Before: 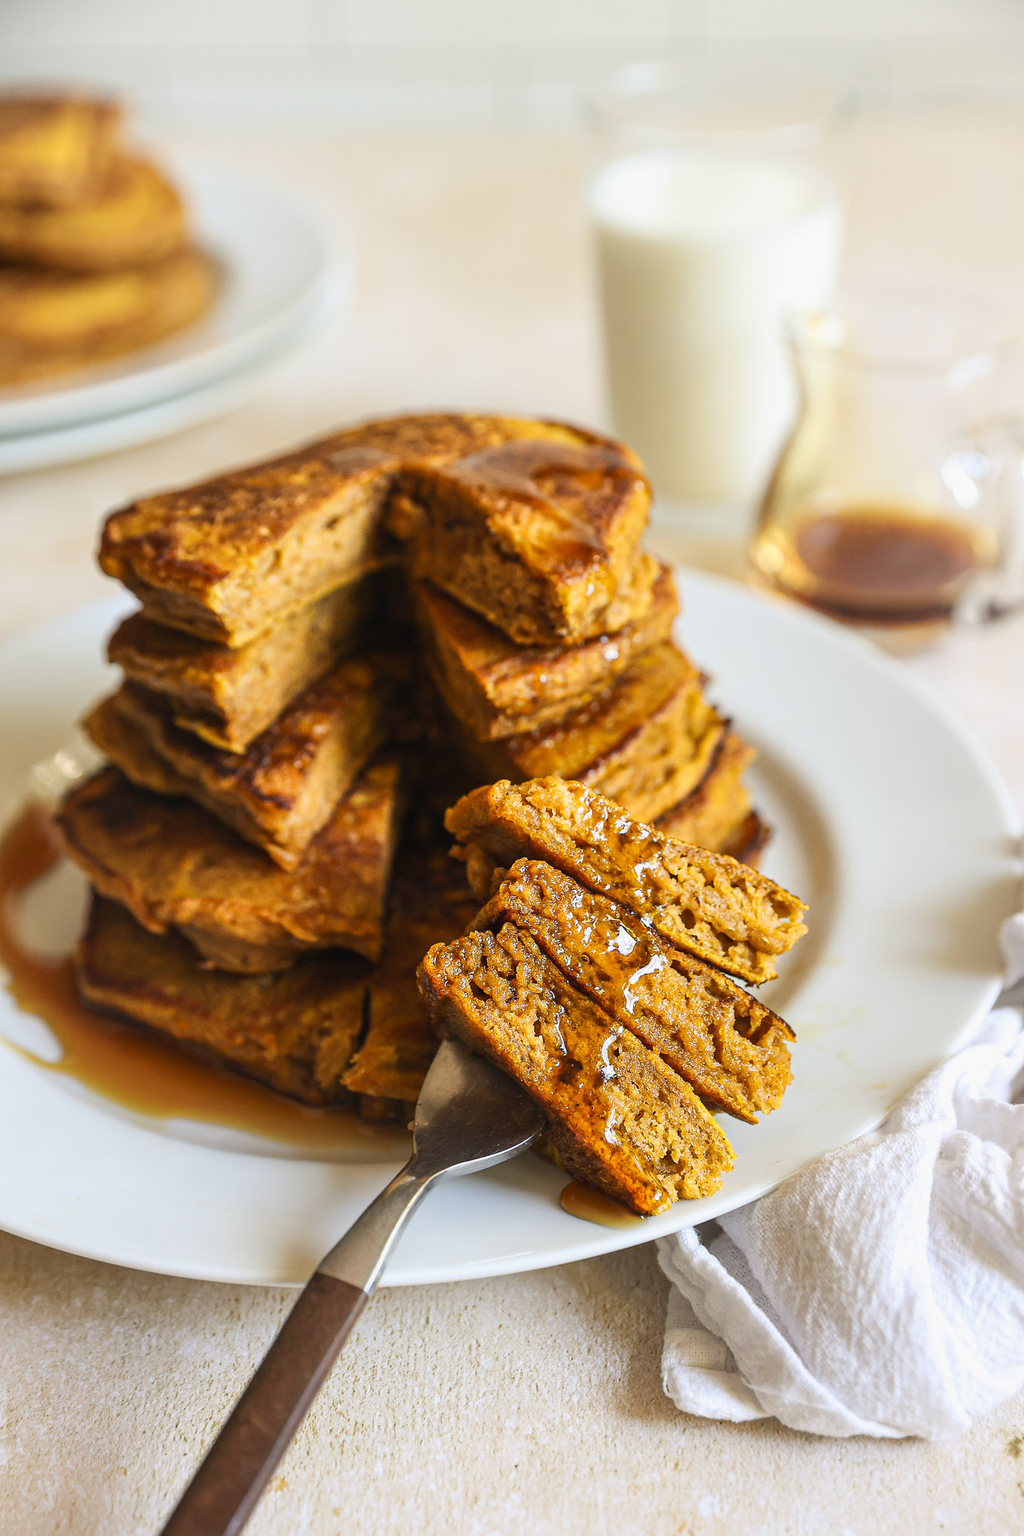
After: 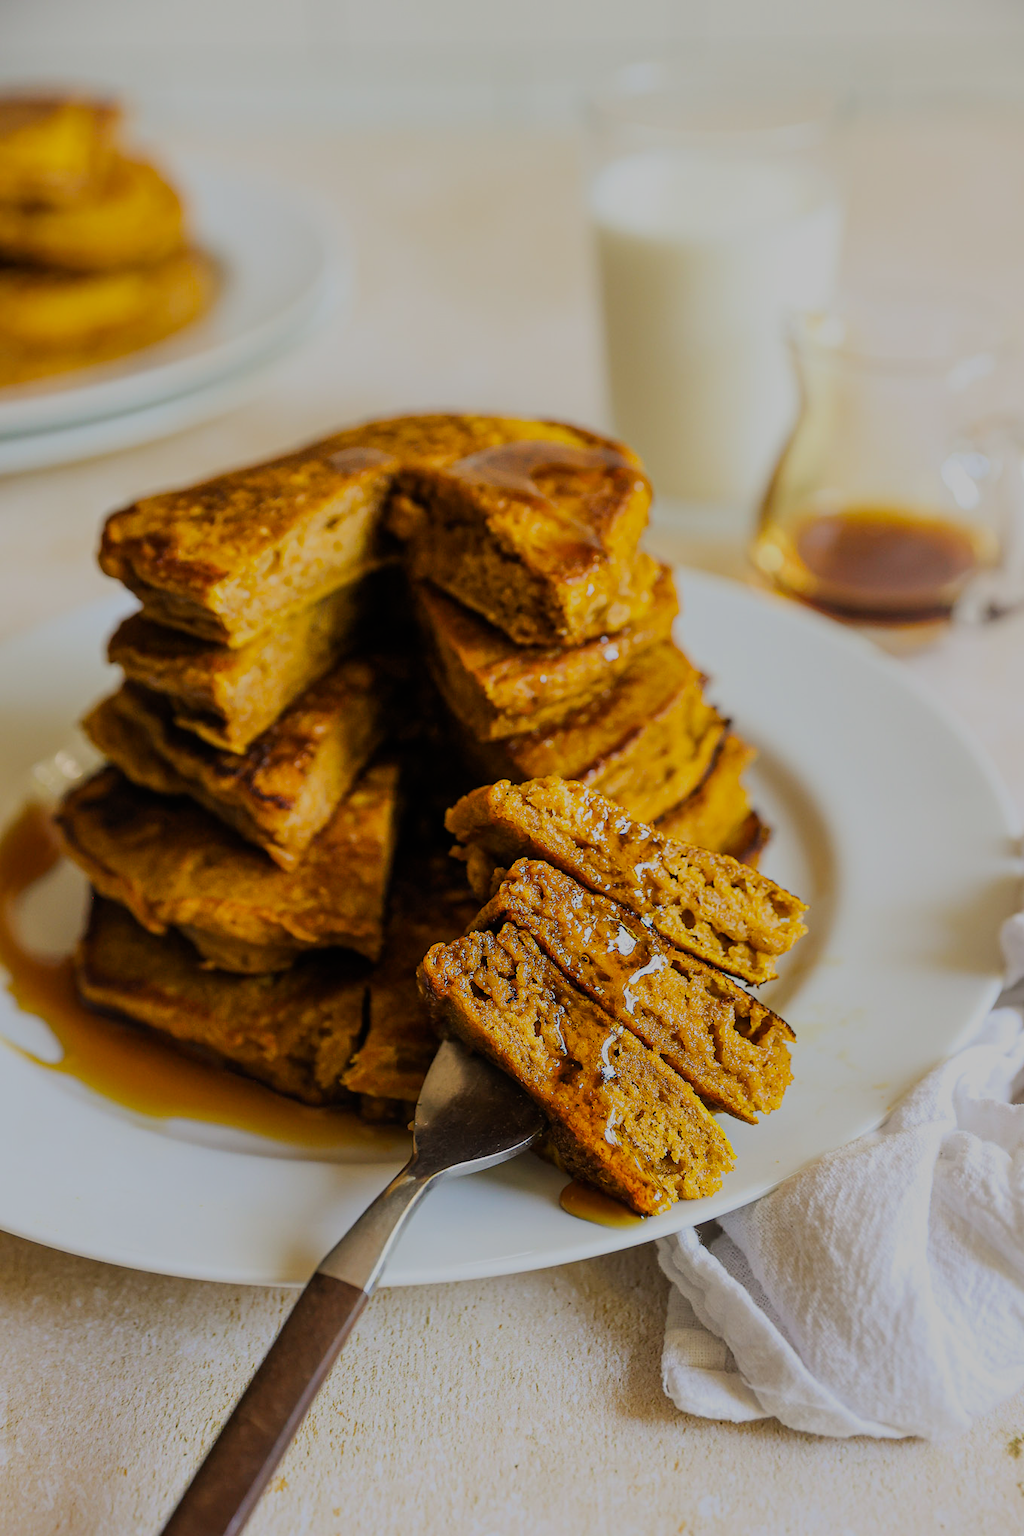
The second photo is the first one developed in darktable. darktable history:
color balance: output saturation 120%
exposure: exposure -0.492 EV, compensate highlight preservation false
filmic rgb: black relative exposure -7.65 EV, white relative exposure 4.56 EV, hardness 3.61
